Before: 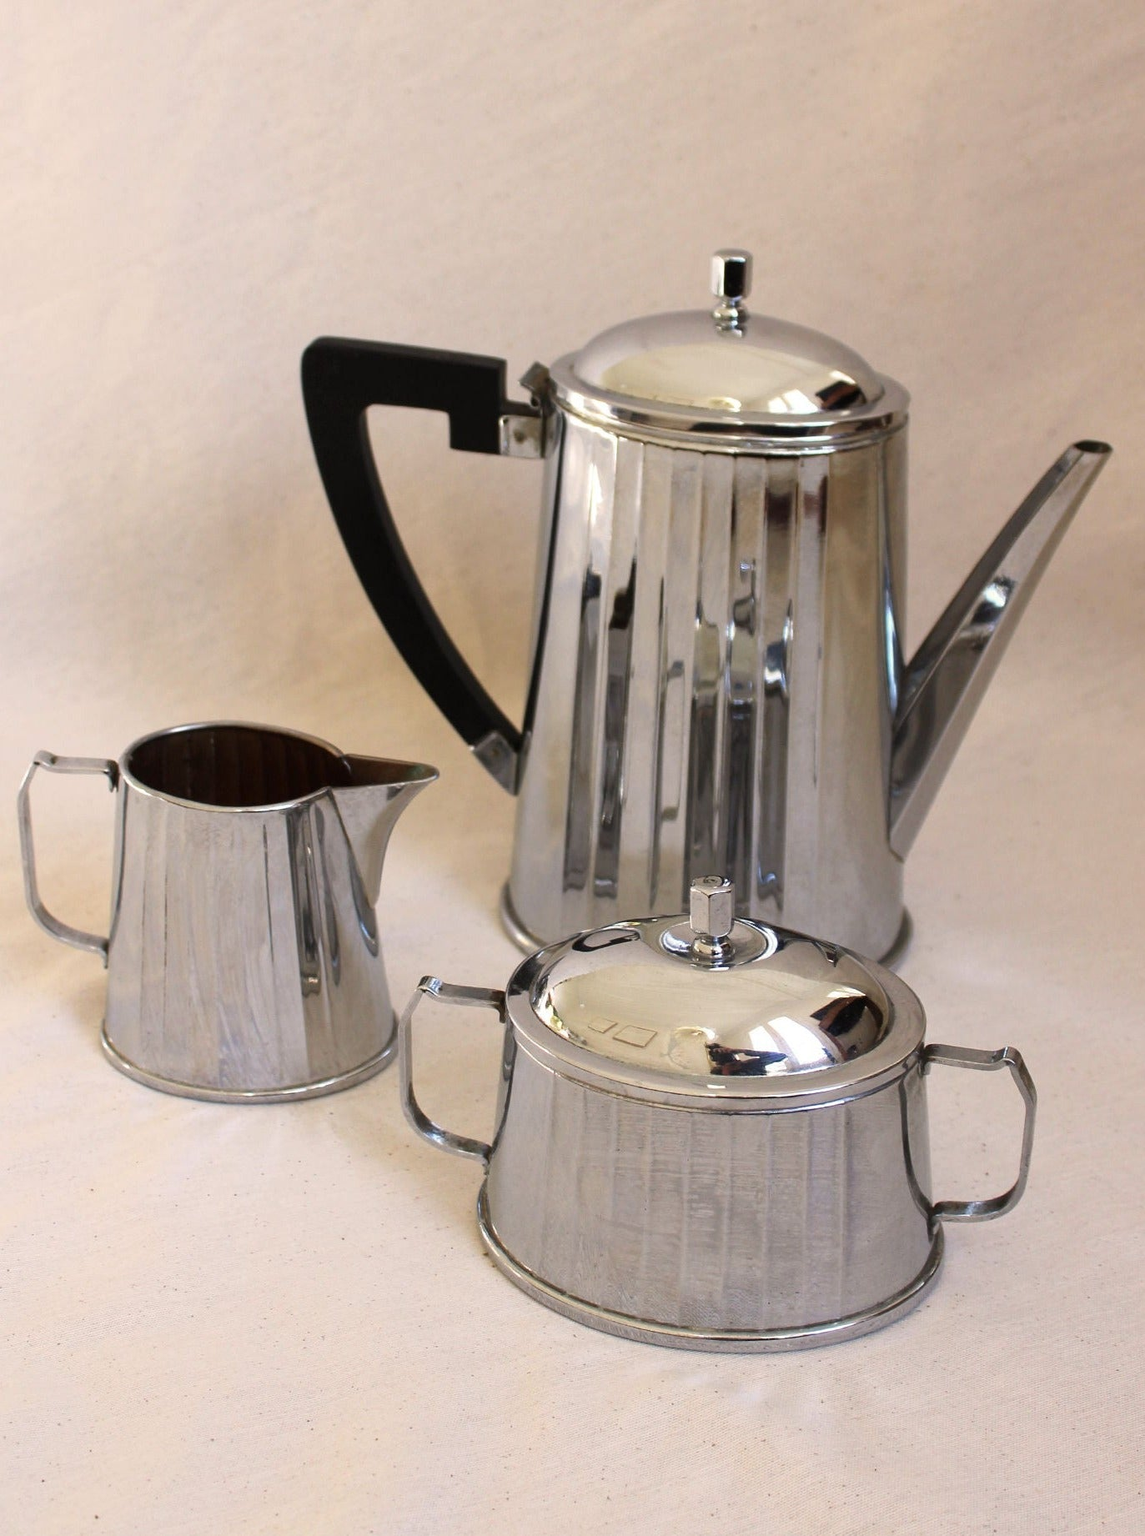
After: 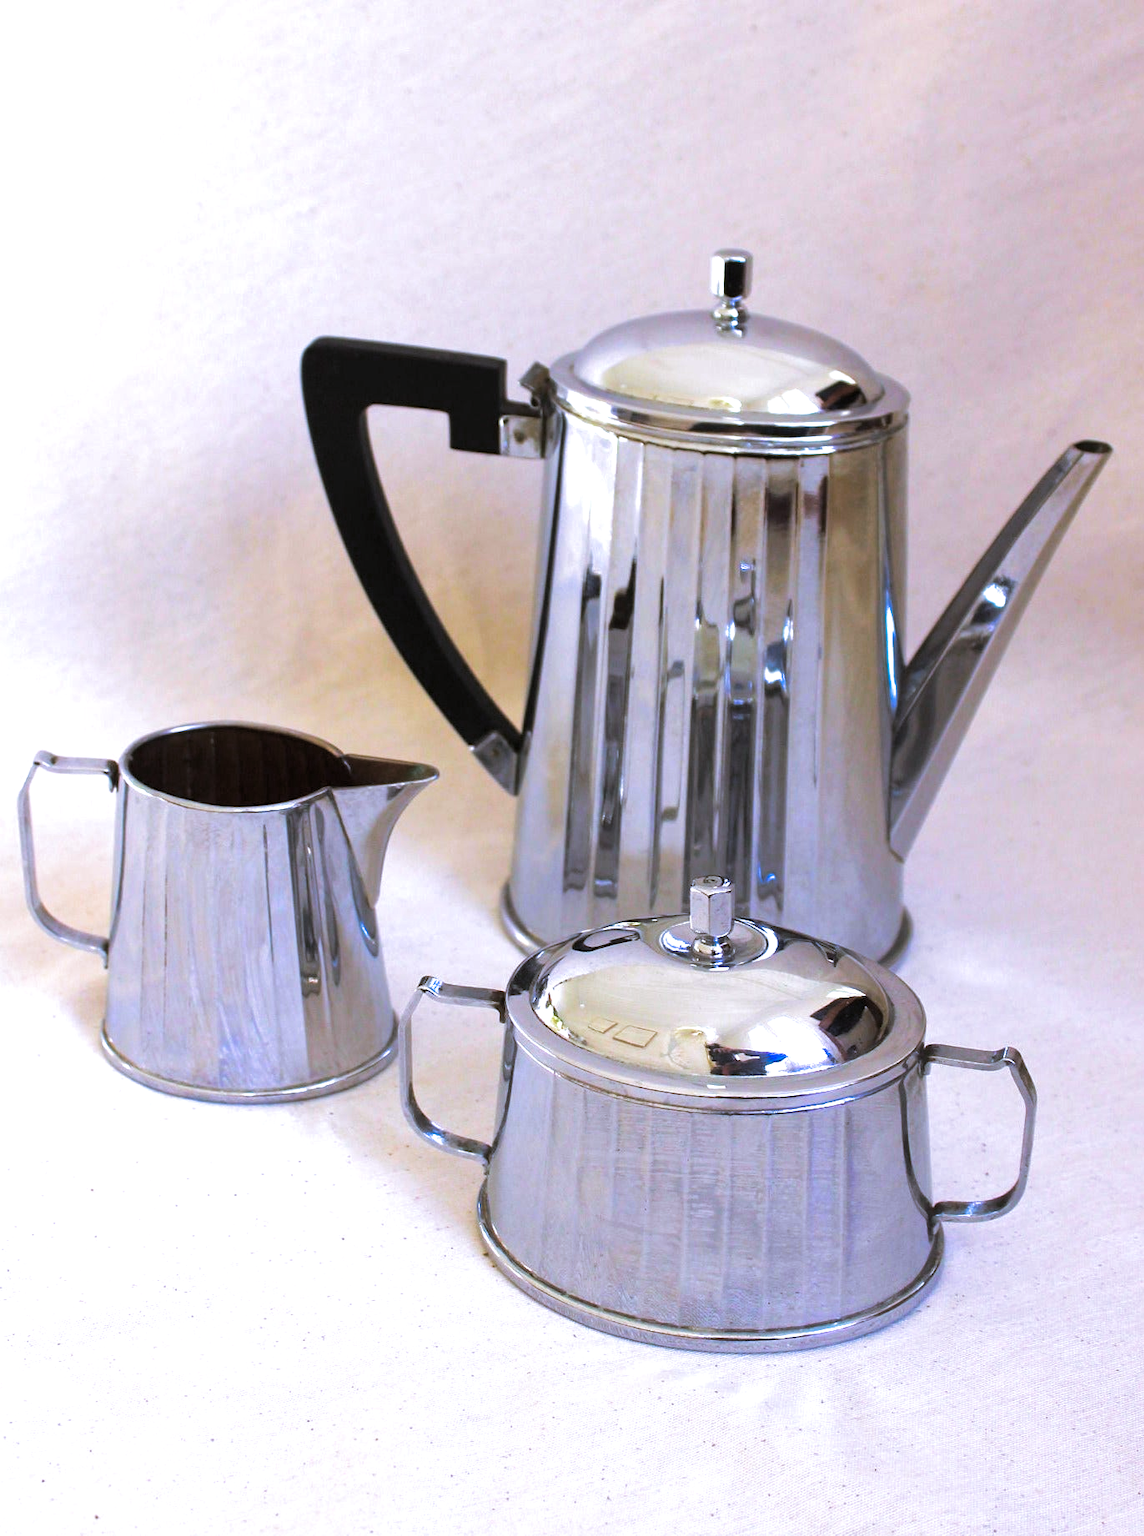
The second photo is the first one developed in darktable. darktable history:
split-toning: shadows › hue 36°, shadows › saturation 0.05, highlights › hue 10.8°, highlights › saturation 0.15, compress 40%
white balance: red 0.948, green 1.02, blue 1.176
color balance rgb: linear chroma grading › shadows 10%, linear chroma grading › highlights 10%, linear chroma grading › global chroma 15%, linear chroma grading › mid-tones 15%, perceptual saturation grading › global saturation 40%, perceptual saturation grading › highlights -25%, perceptual saturation grading › mid-tones 35%, perceptual saturation grading › shadows 35%, perceptual brilliance grading › global brilliance 11.29%, global vibrance 11.29%
